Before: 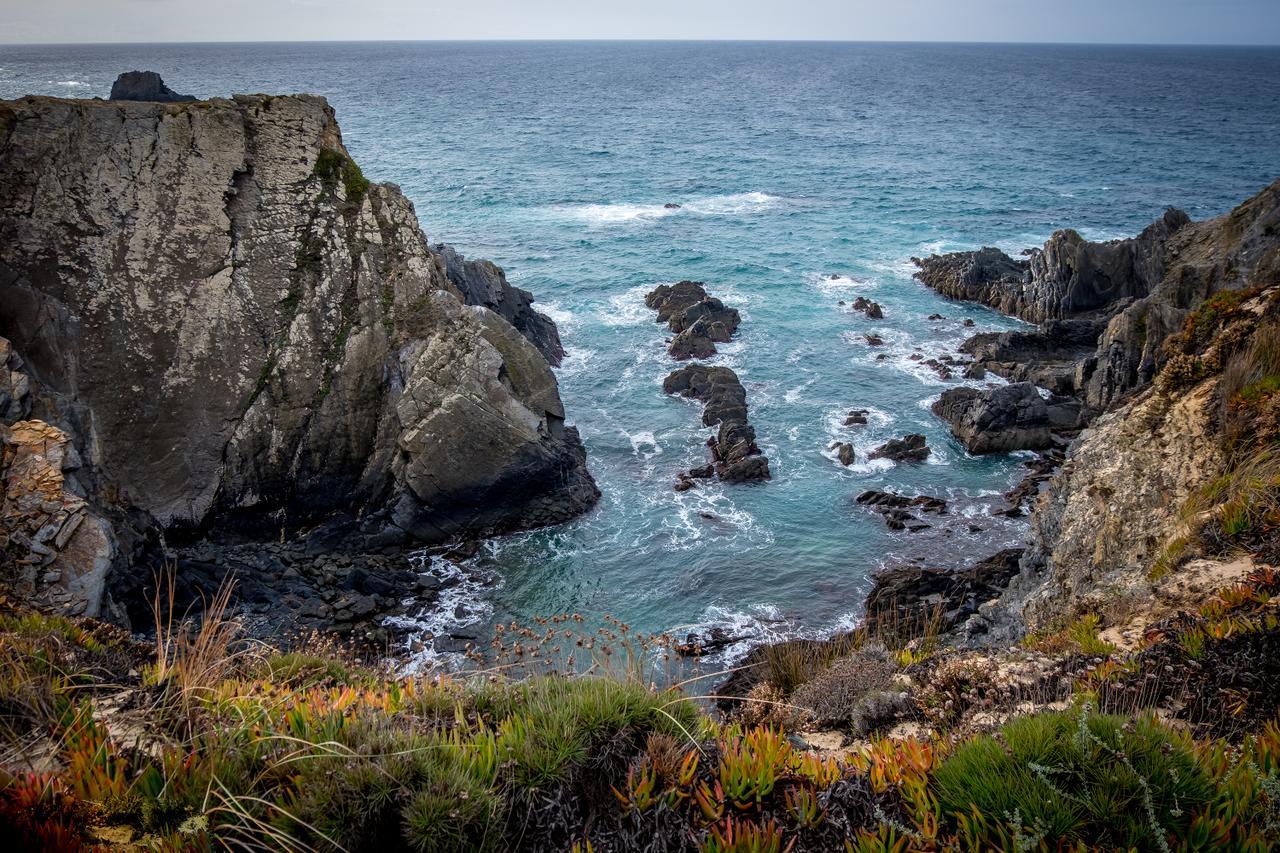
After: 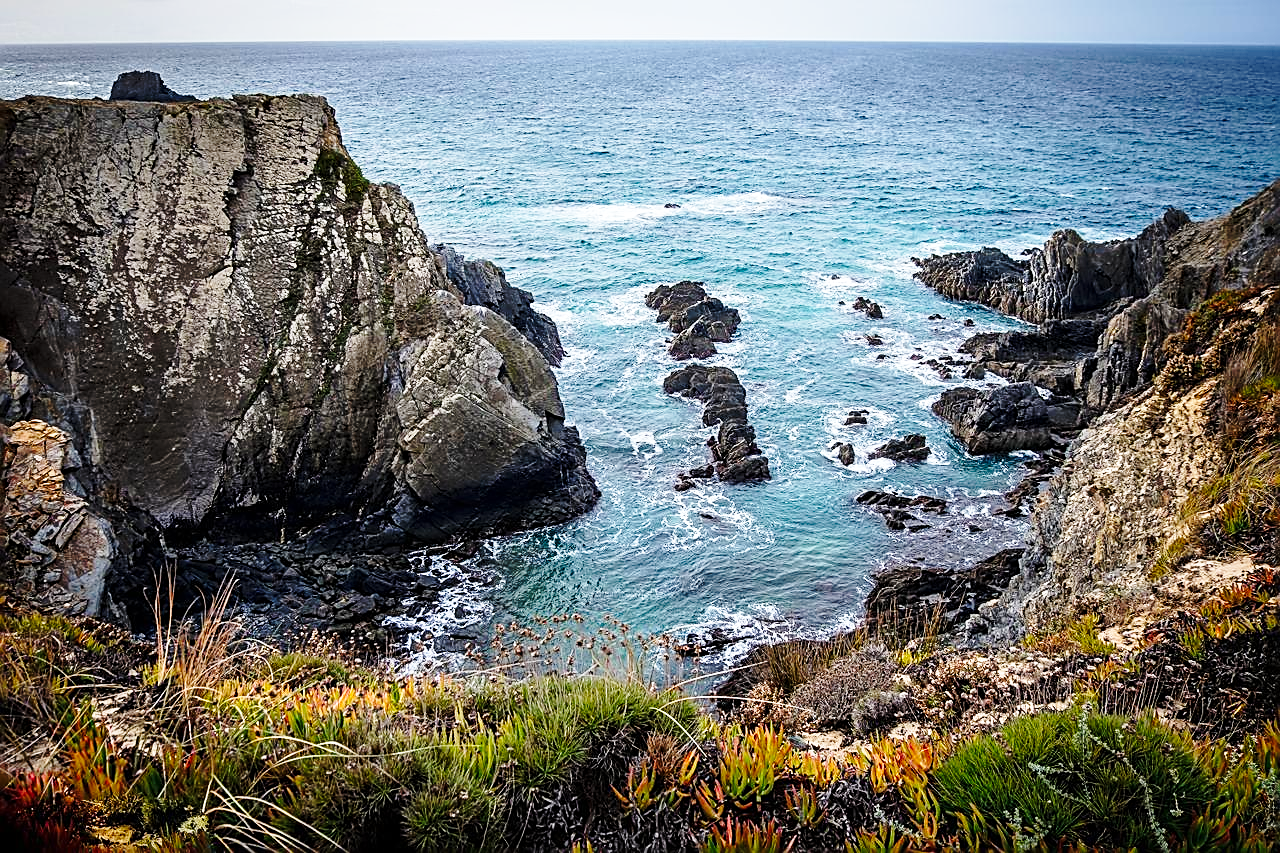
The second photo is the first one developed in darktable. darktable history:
base curve: curves: ch0 [(0, 0) (0.036, 0.037) (0.121, 0.228) (0.46, 0.76) (0.859, 0.983) (1, 1)], preserve colors none
sharpen: amount 0.887
